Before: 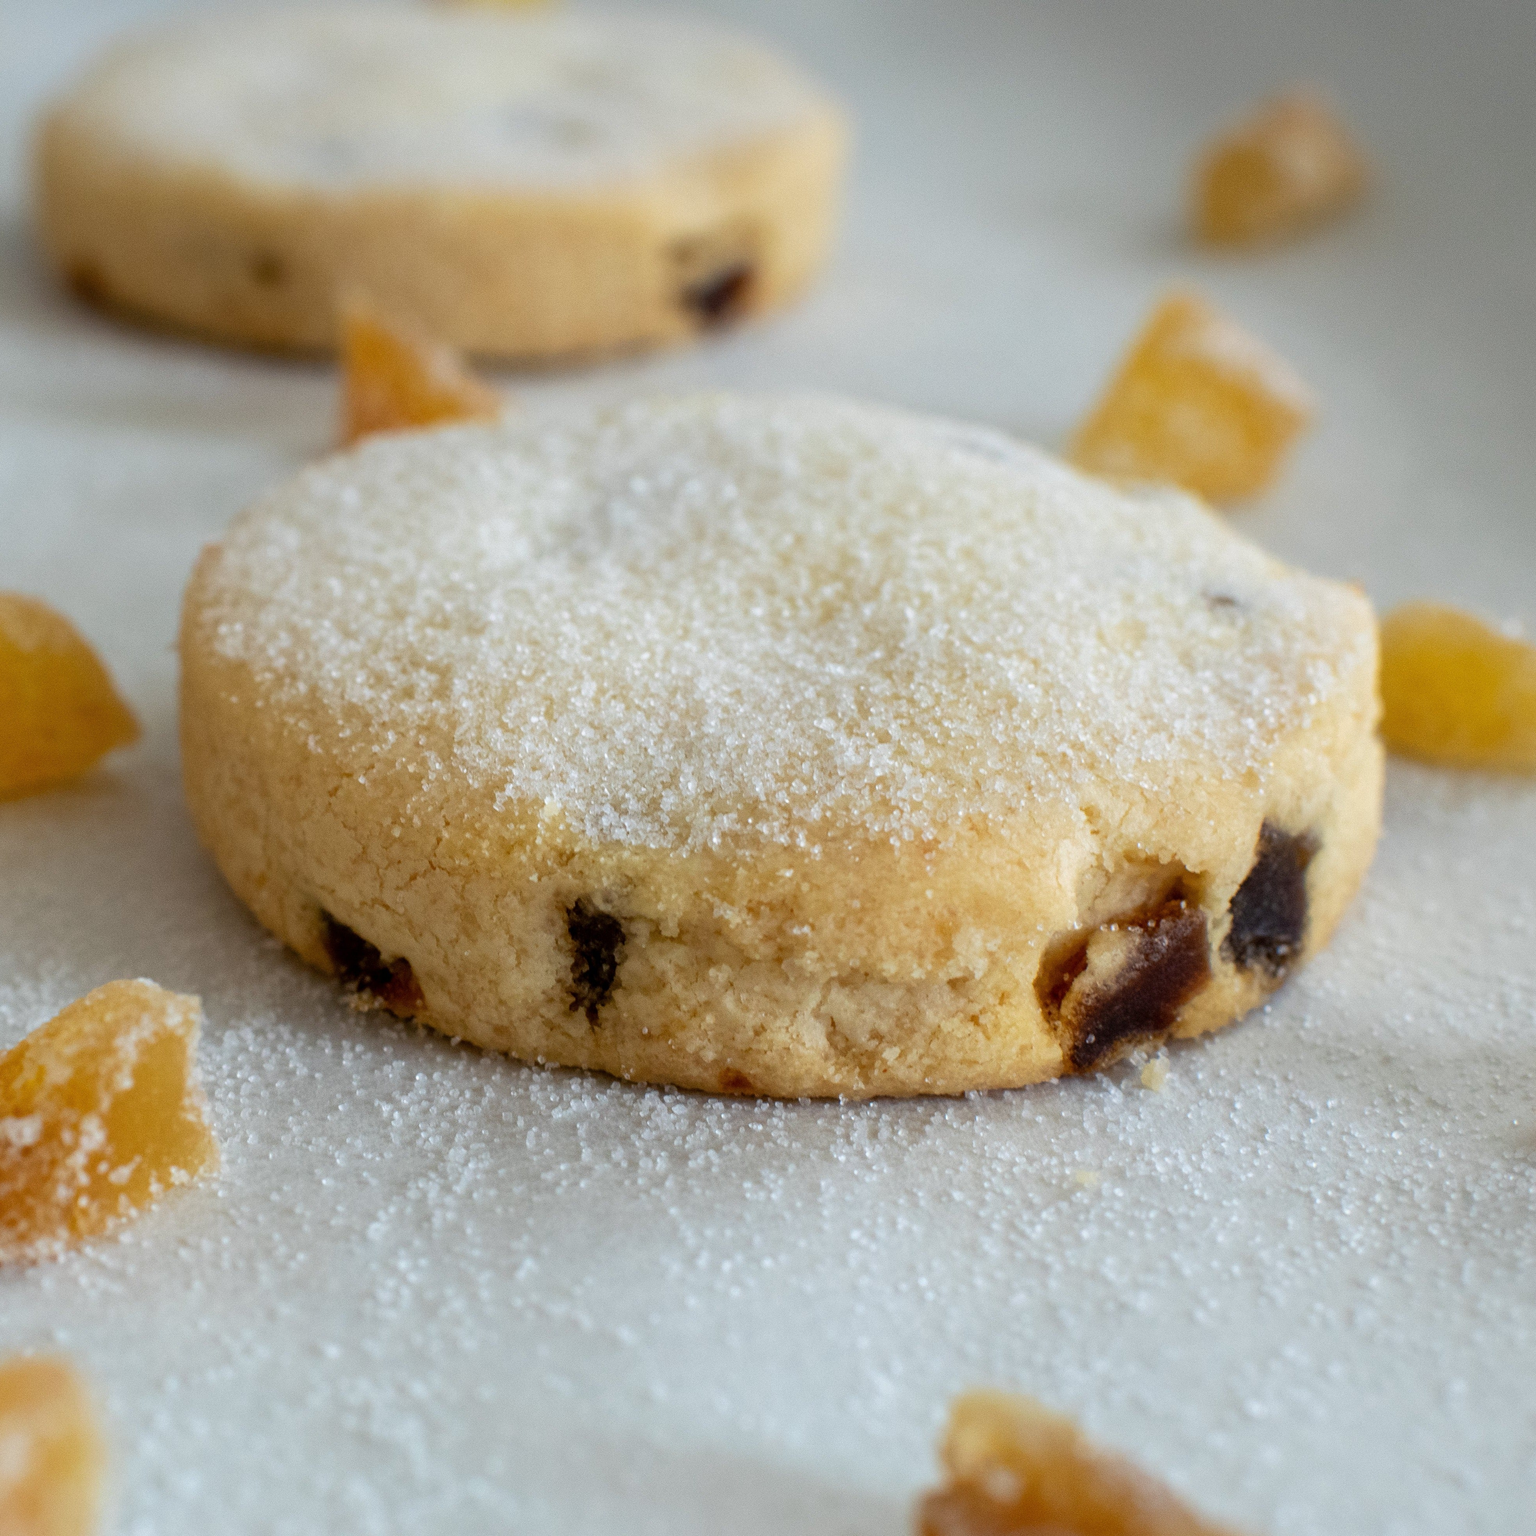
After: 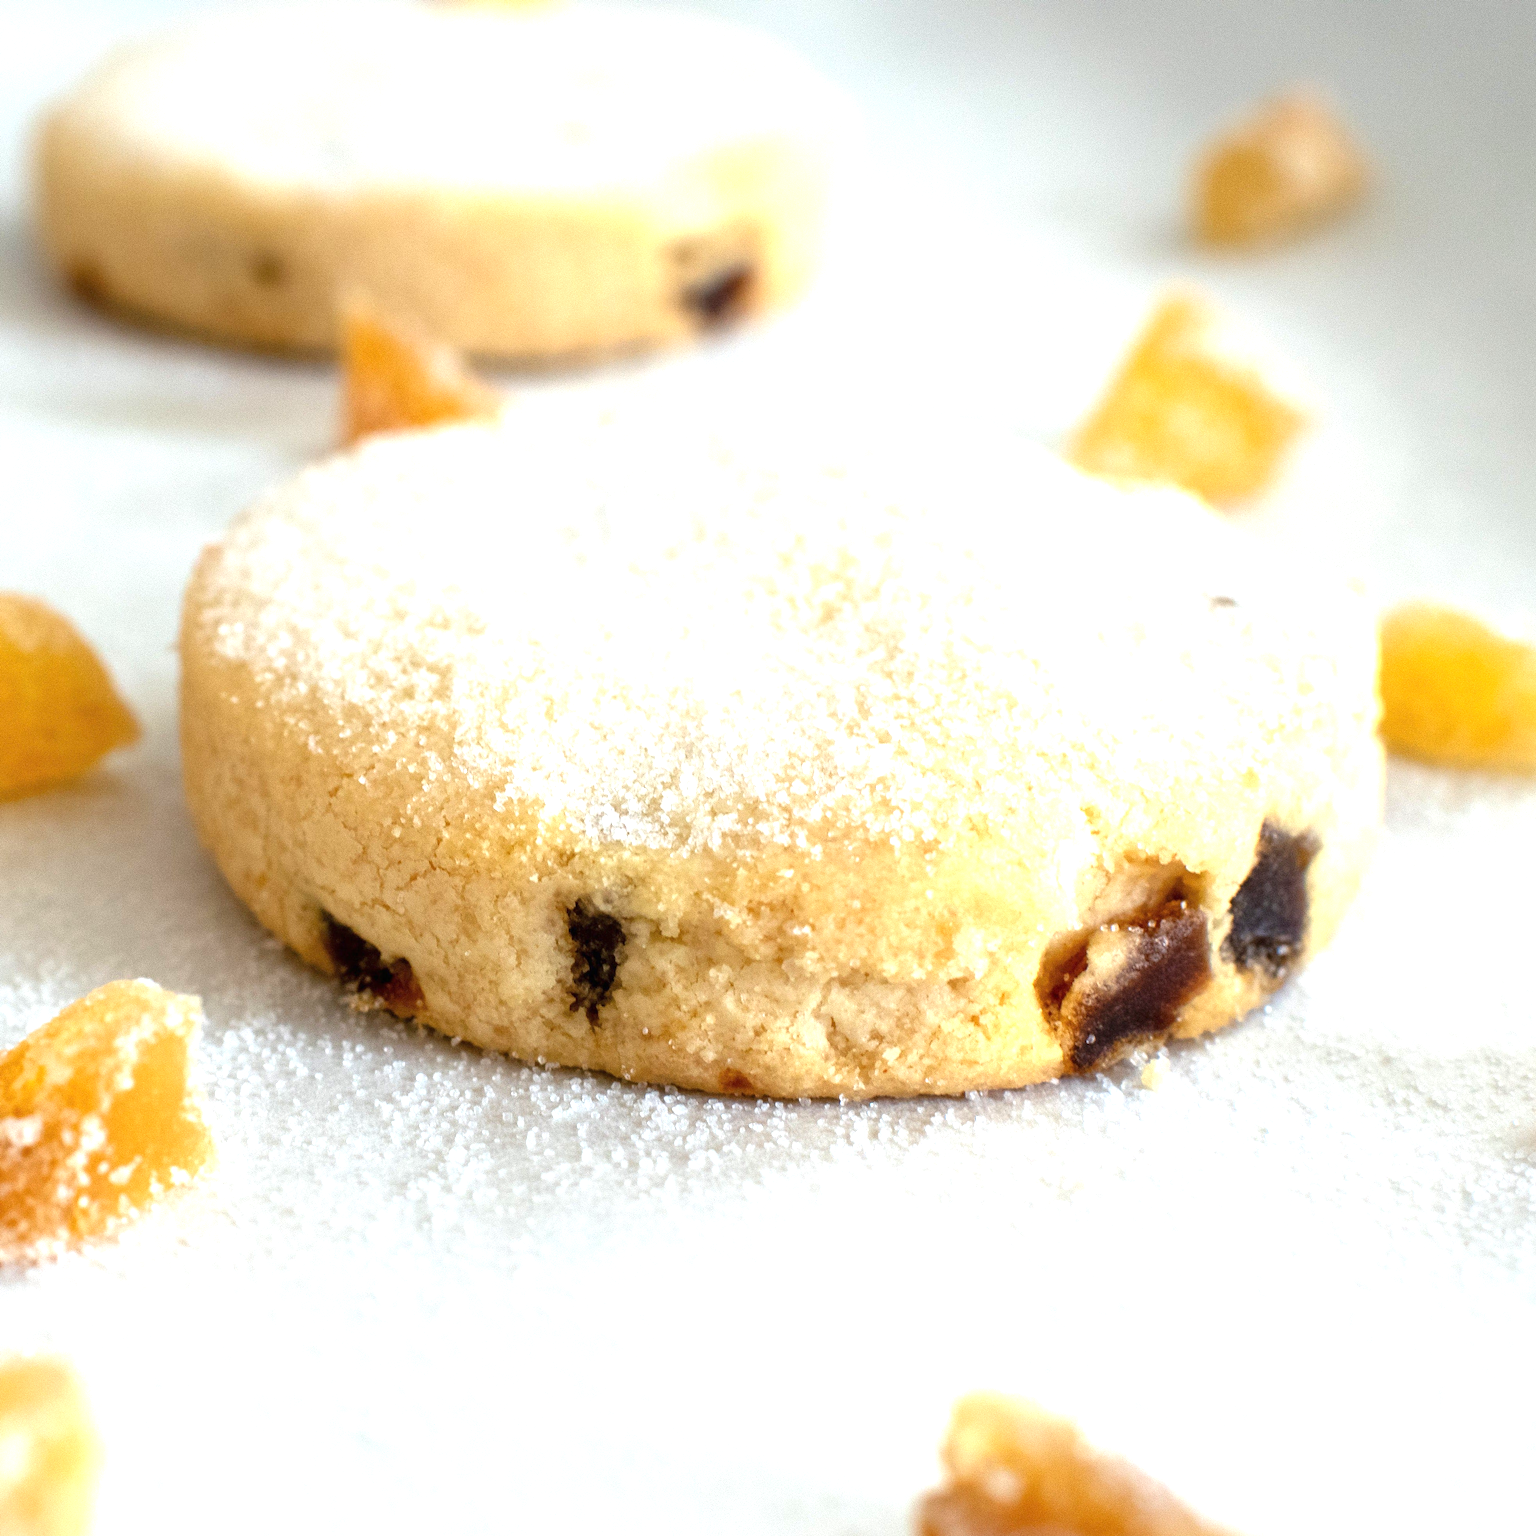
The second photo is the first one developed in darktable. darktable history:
exposure: black level correction 0, exposure 1.2 EV, compensate exposure bias true, compensate highlight preservation false
white balance: red 1, blue 1
